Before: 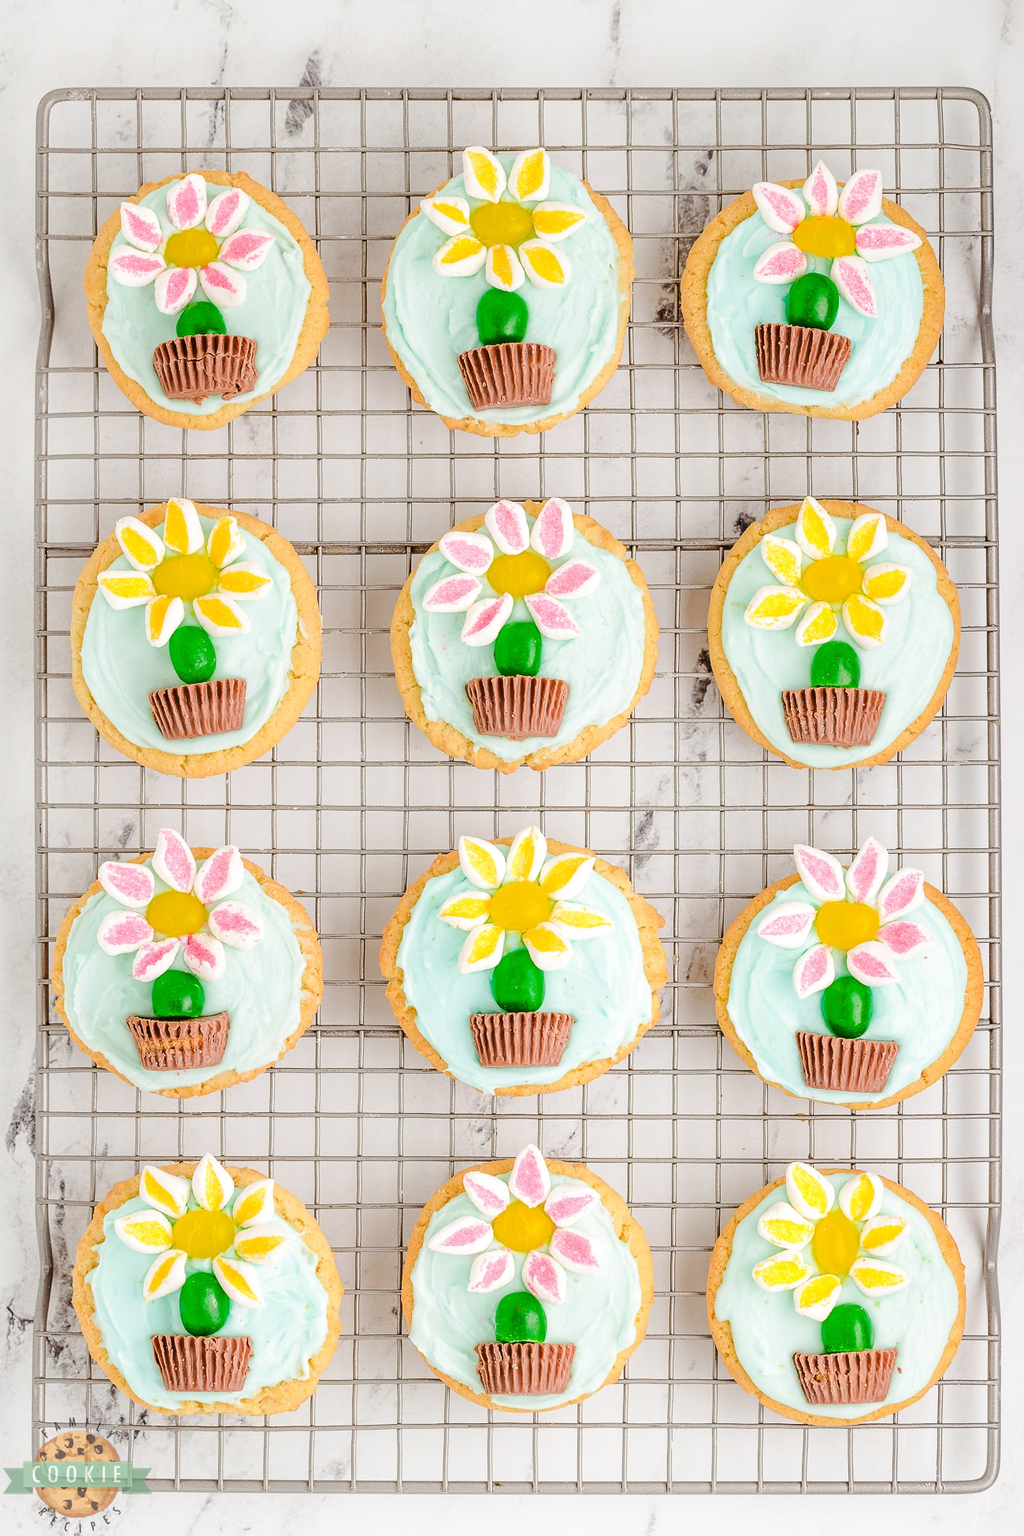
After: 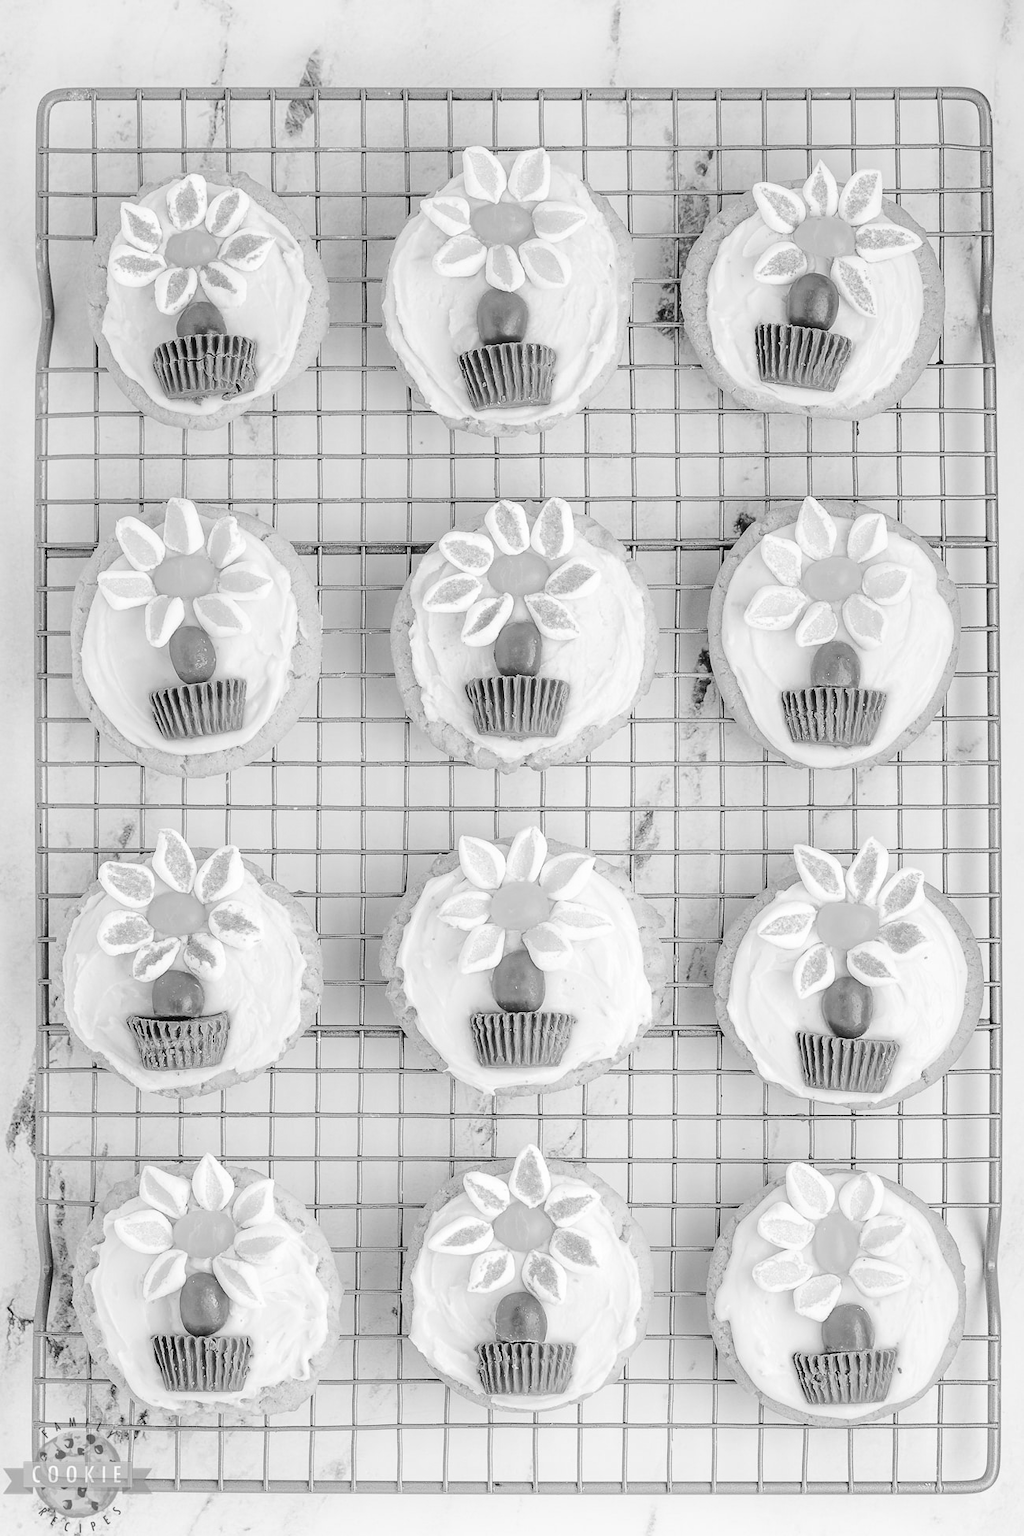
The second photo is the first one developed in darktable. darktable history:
color correction: highlights a* -1.43, highlights b* 10.12, shadows a* 0.395, shadows b* 19.35
monochrome: a 16.01, b -2.65, highlights 0.52
